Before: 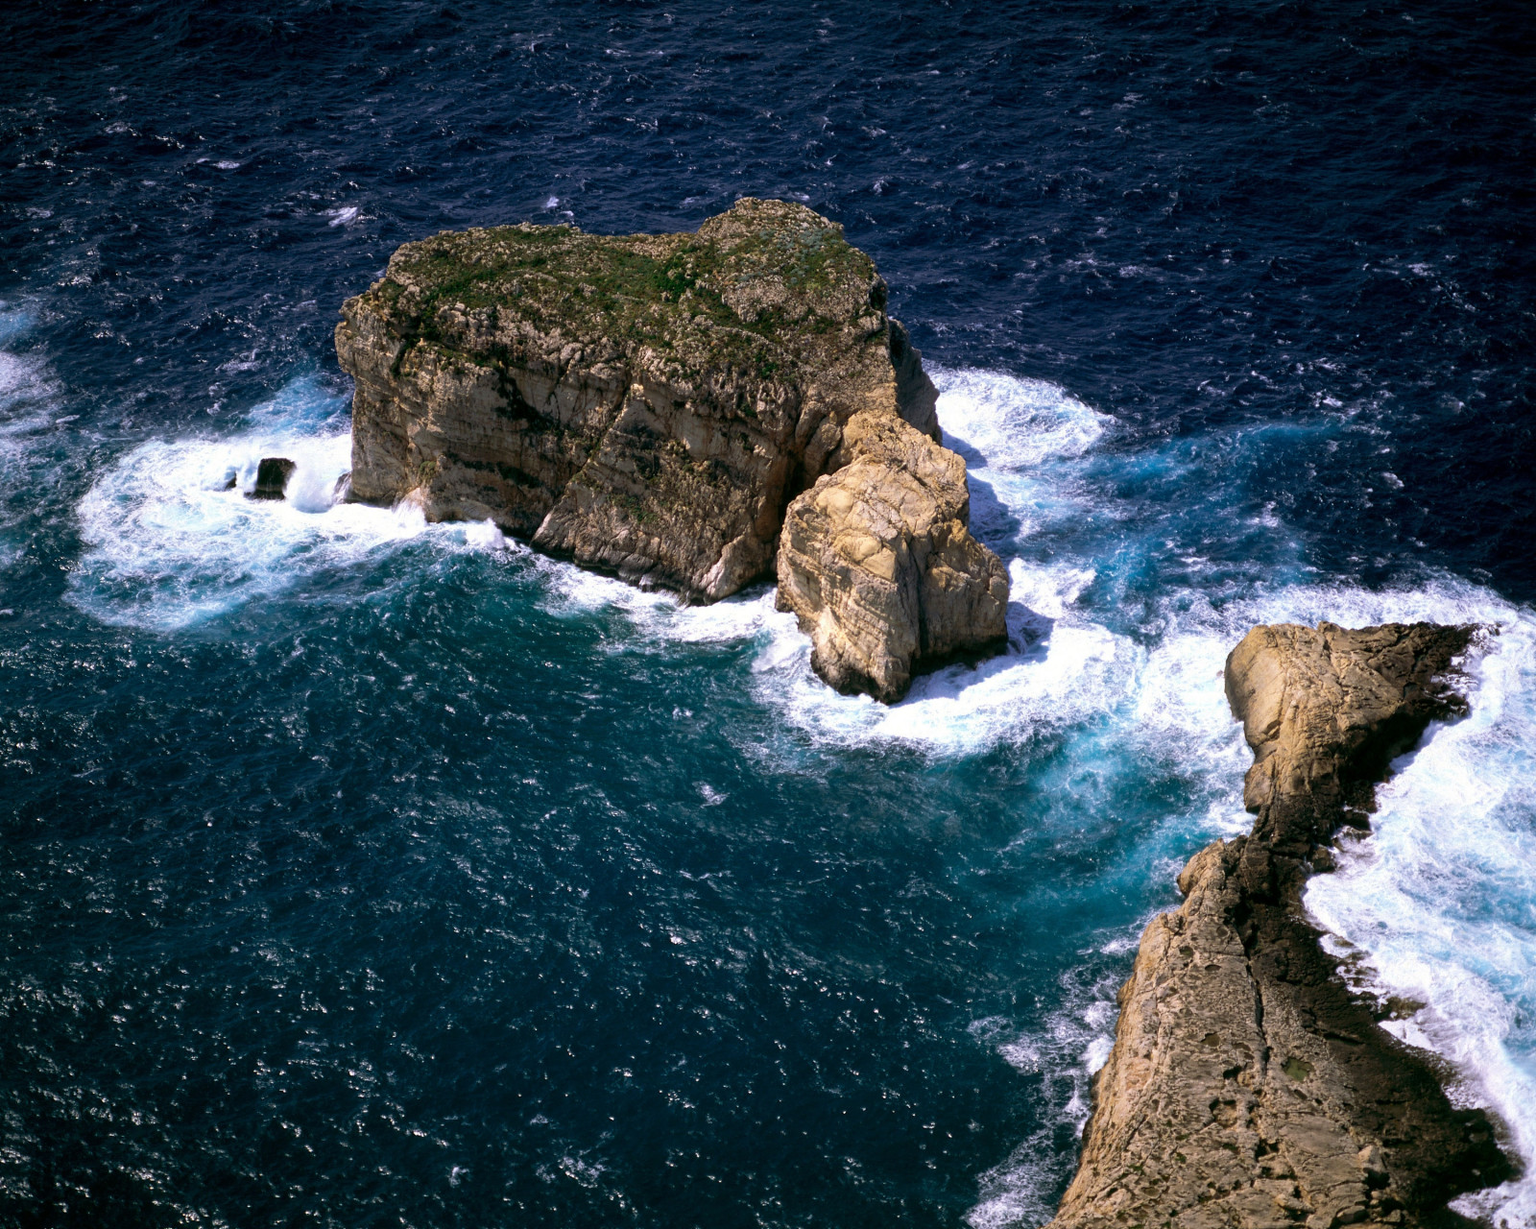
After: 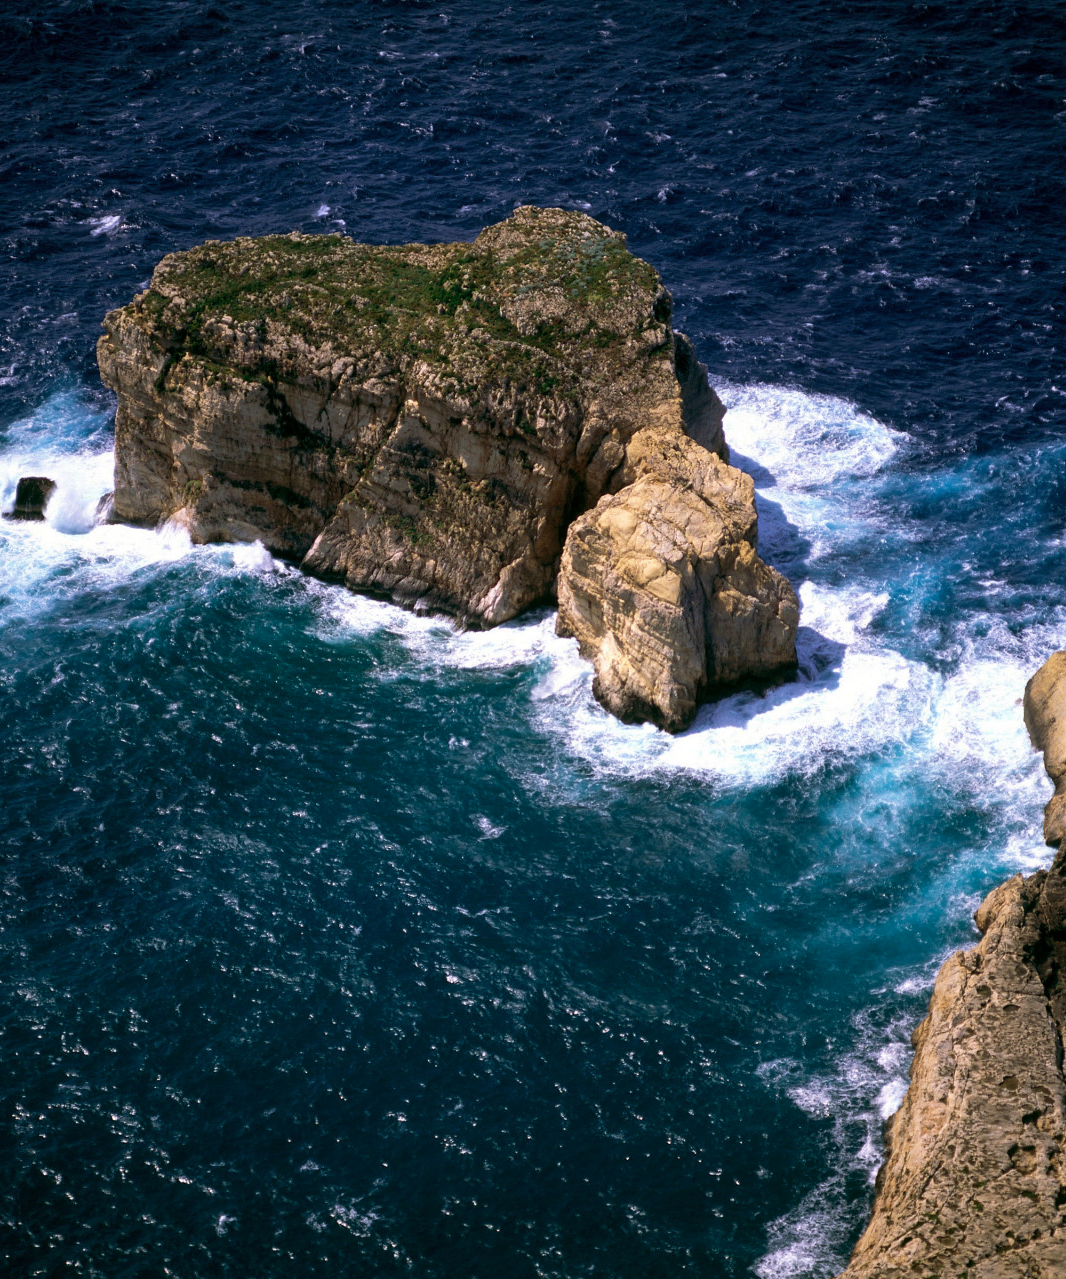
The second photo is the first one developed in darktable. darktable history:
velvia: strength 15%
crop and rotate: left 15.754%, right 17.579%
